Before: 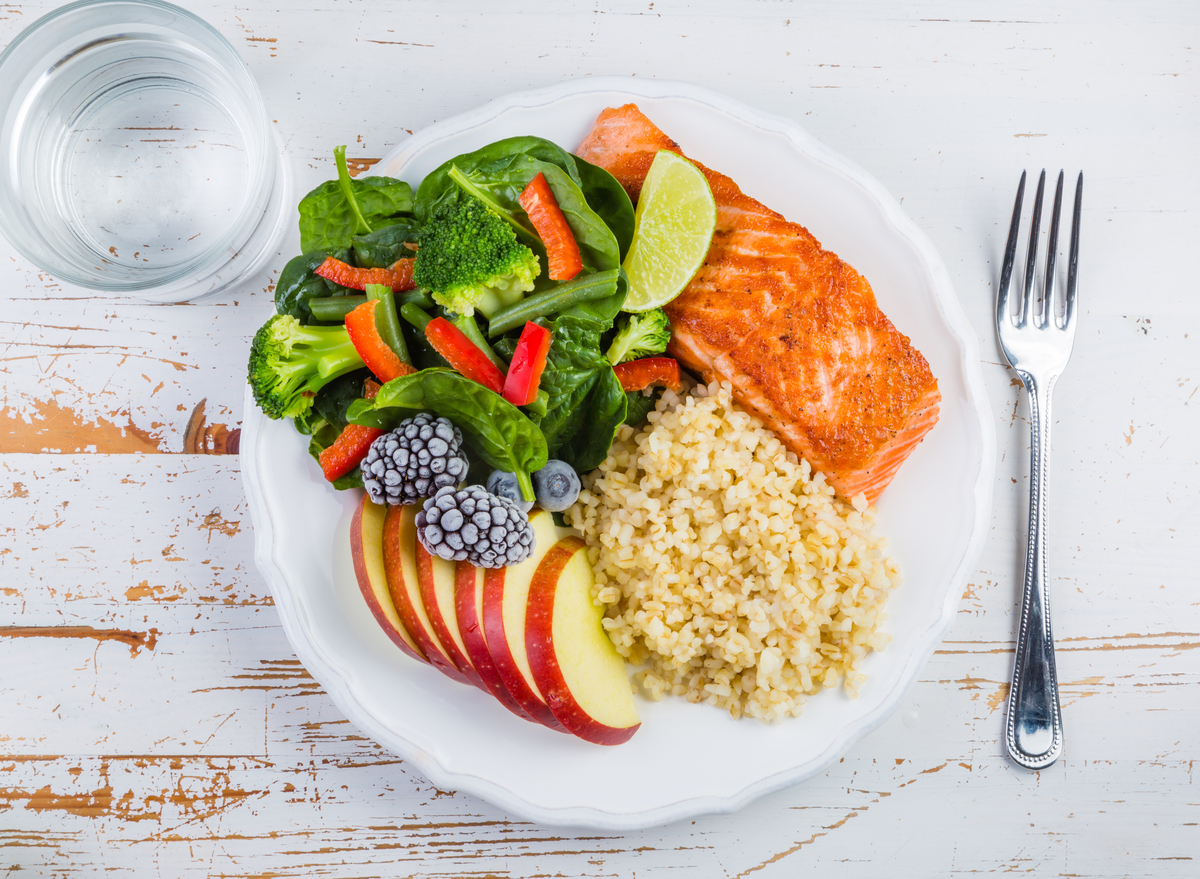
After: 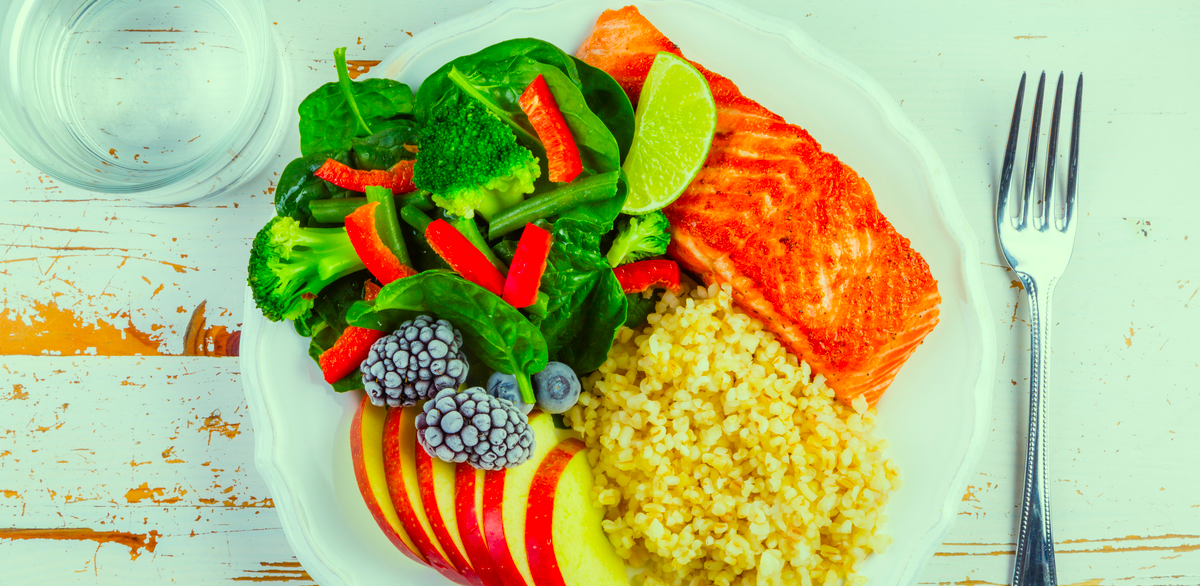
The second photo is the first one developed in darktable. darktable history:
color correction: highlights a* -10.77, highlights b* 9.8, saturation 1.72
crop: top 11.166%, bottom 22.168%
